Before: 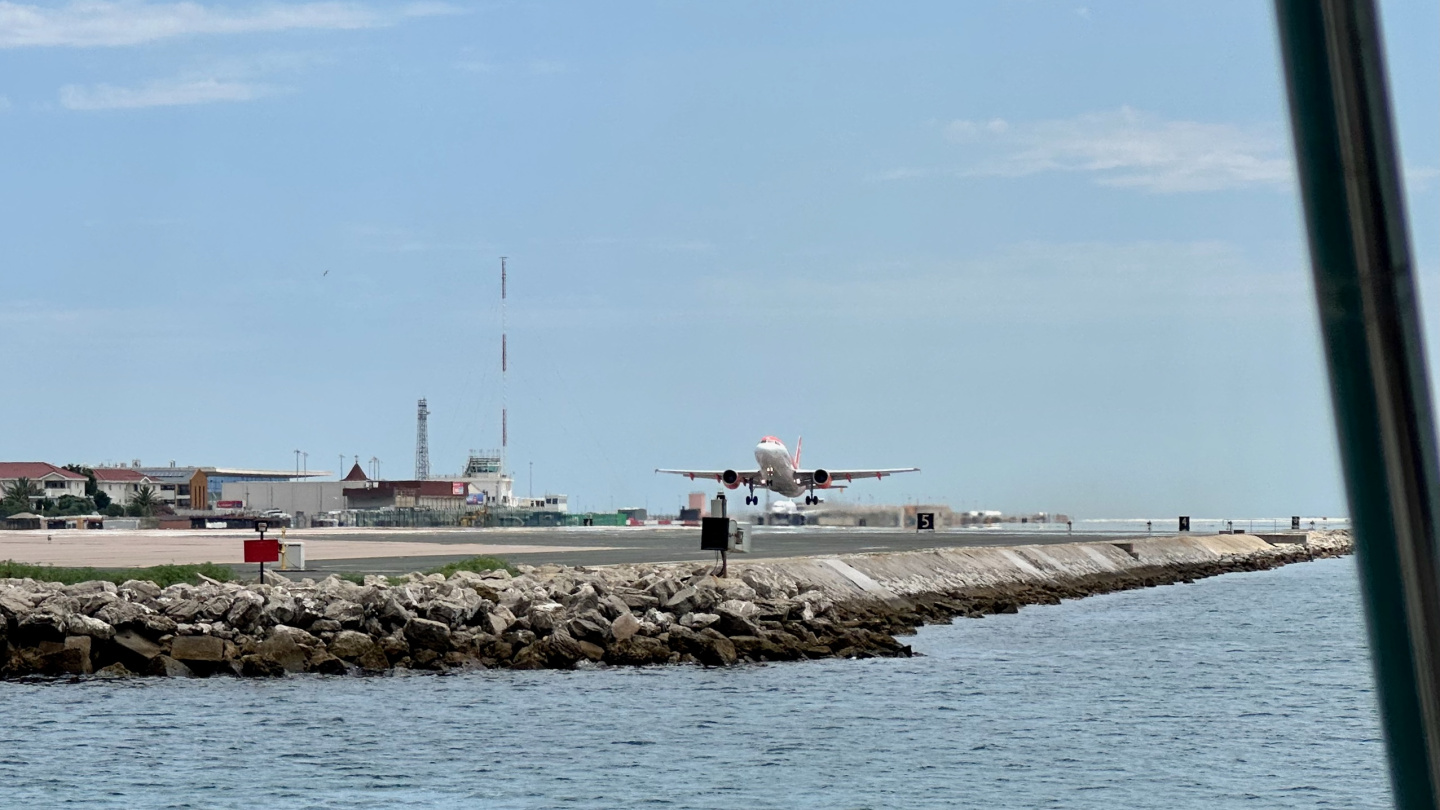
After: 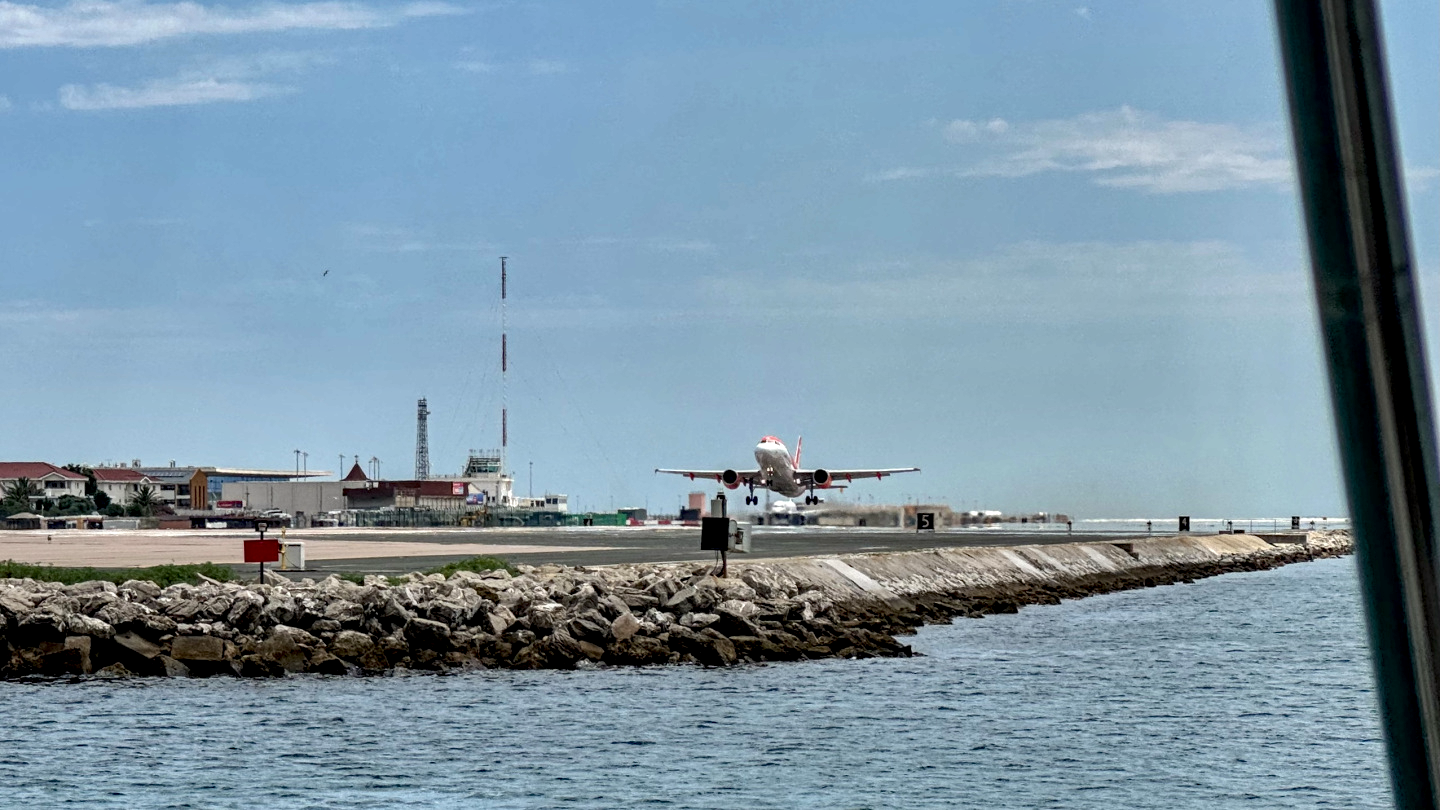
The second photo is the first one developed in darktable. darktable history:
haze removal: compatibility mode true, adaptive false
local contrast: highlights 59%, detail 145%
shadows and highlights: shadows 60, soften with gaussian
